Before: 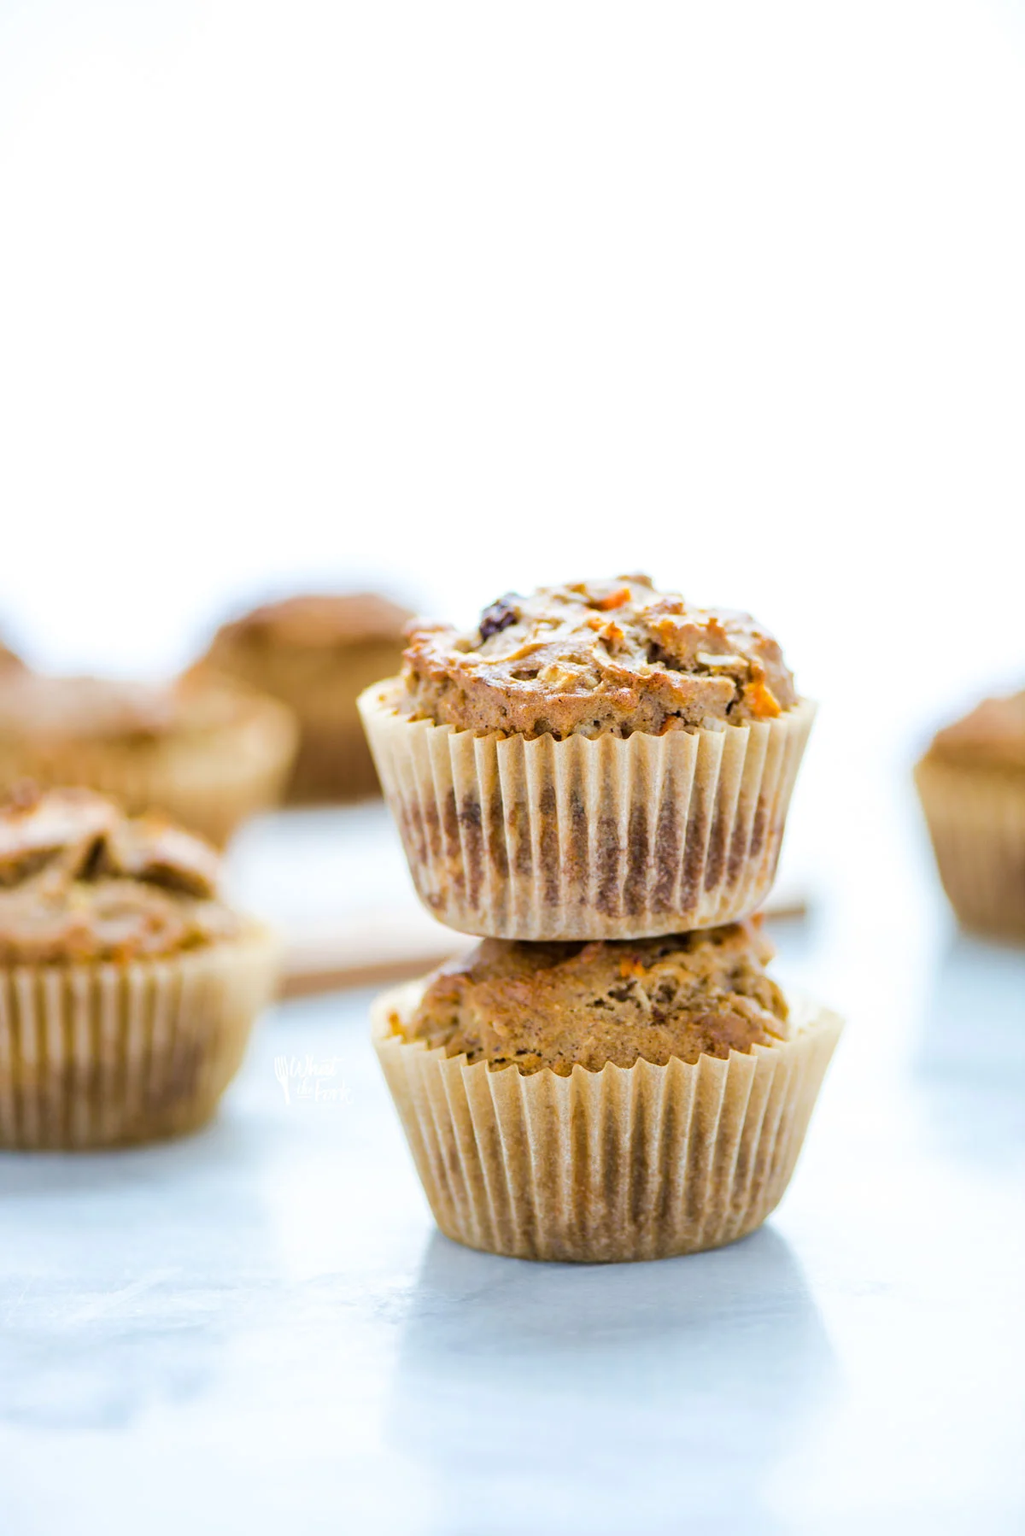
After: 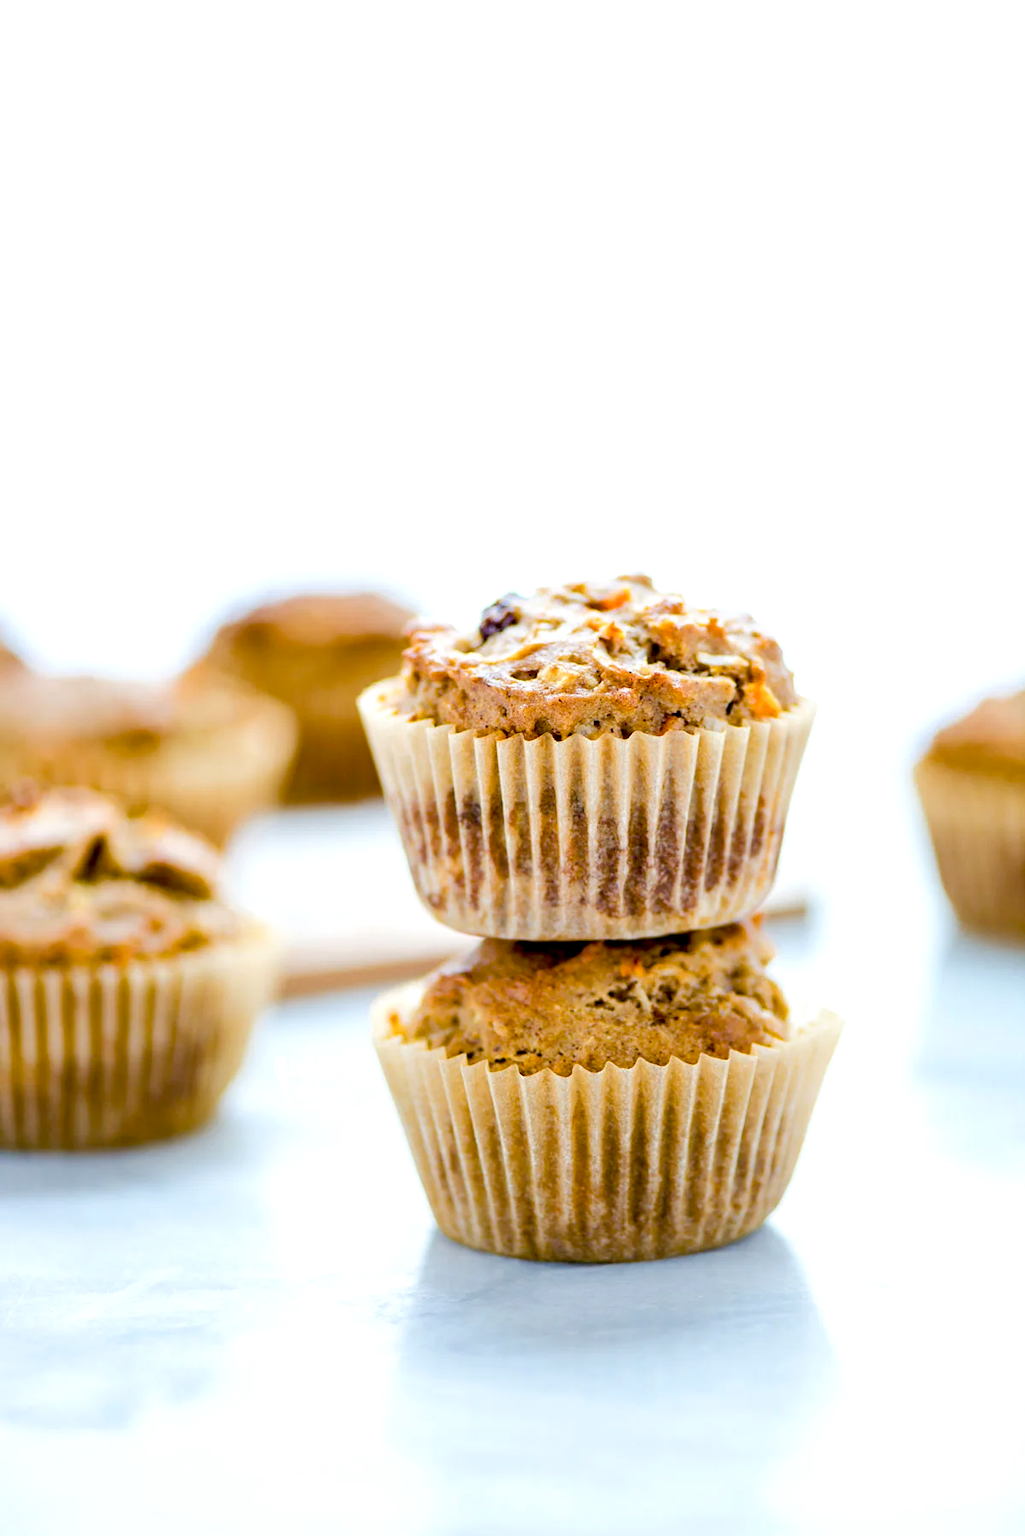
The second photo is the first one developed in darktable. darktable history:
color balance rgb: linear chroma grading › shadows 32%, linear chroma grading › global chroma -2%, linear chroma grading › mid-tones 4%, perceptual saturation grading › global saturation -2%, perceptual saturation grading › highlights -8%, perceptual saturation grading › mid-tones 8%, perceptual saturation grading › shadows 4%, perceptual brilliance grading › highlights 8%, perceptual brilliance grading › mid-tones 4%, perceptual brilliance grading › shadows 2%, global vibrance 16%, saturation formula JzAzBz (2021)
exposure: black level correction 0.016, exposure -0.009 EV, compensate highlight preservation false
